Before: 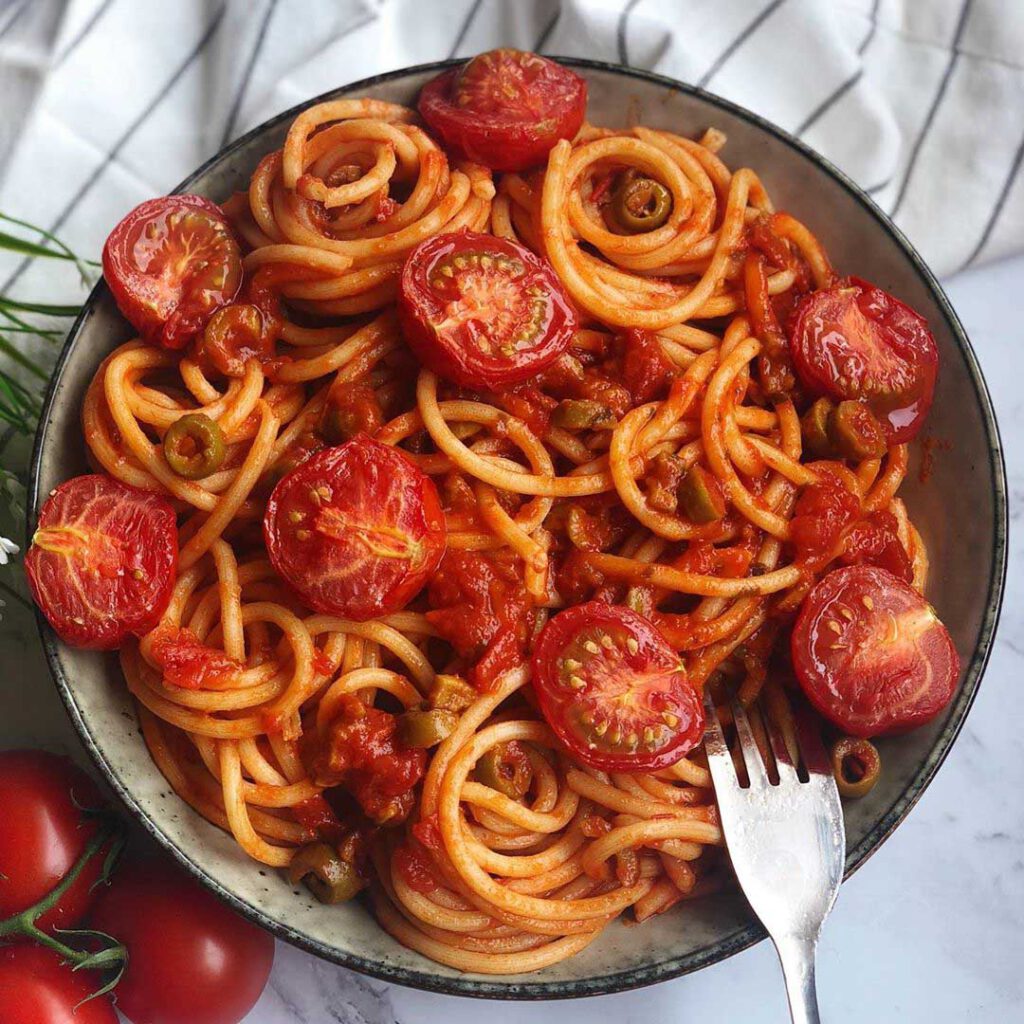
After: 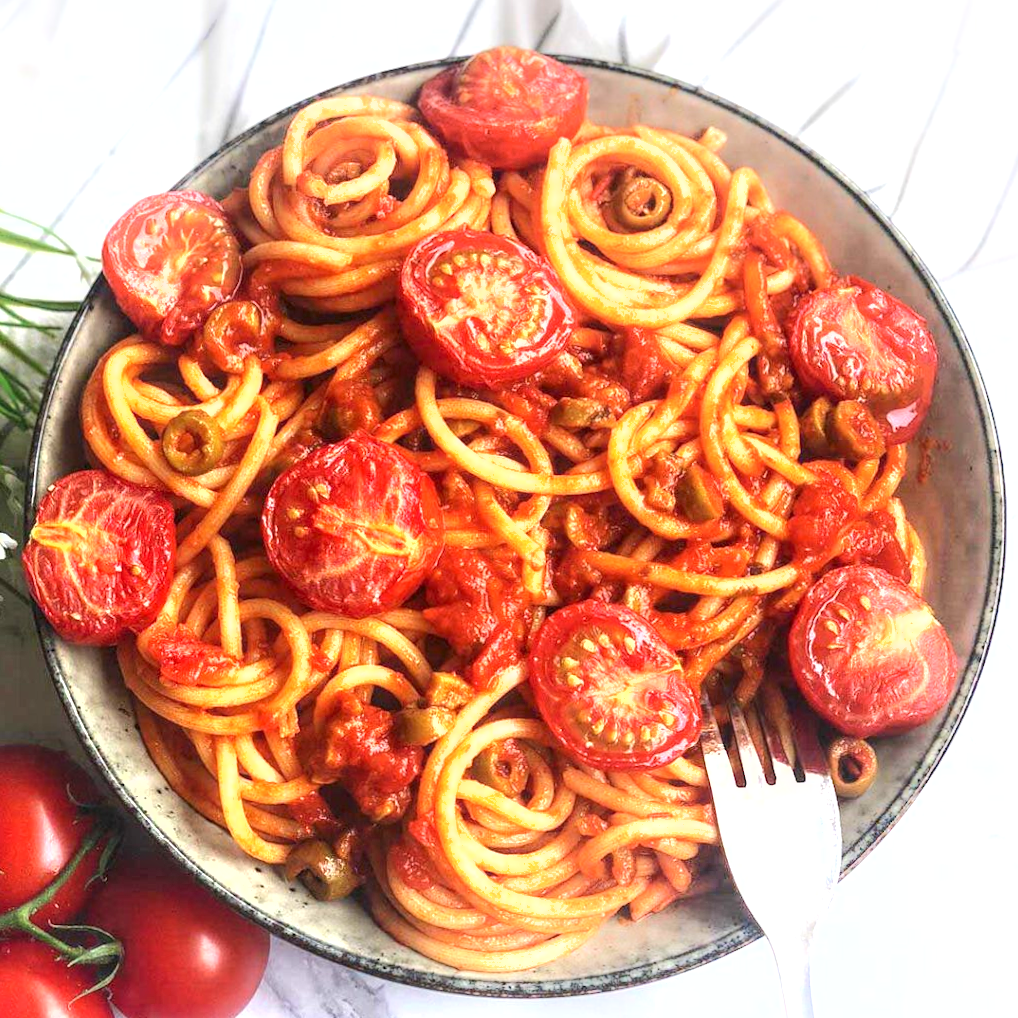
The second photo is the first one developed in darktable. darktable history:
local contrast: detail 130%
crop and rotate: angle -0.329°
shadows and highlights: shadows -41.49, highlights 64.18, soften with gaussian
exposure: black level correction 0, exposure 1.2 EV, compensate exposure bias true, compensate highlight preservation false
